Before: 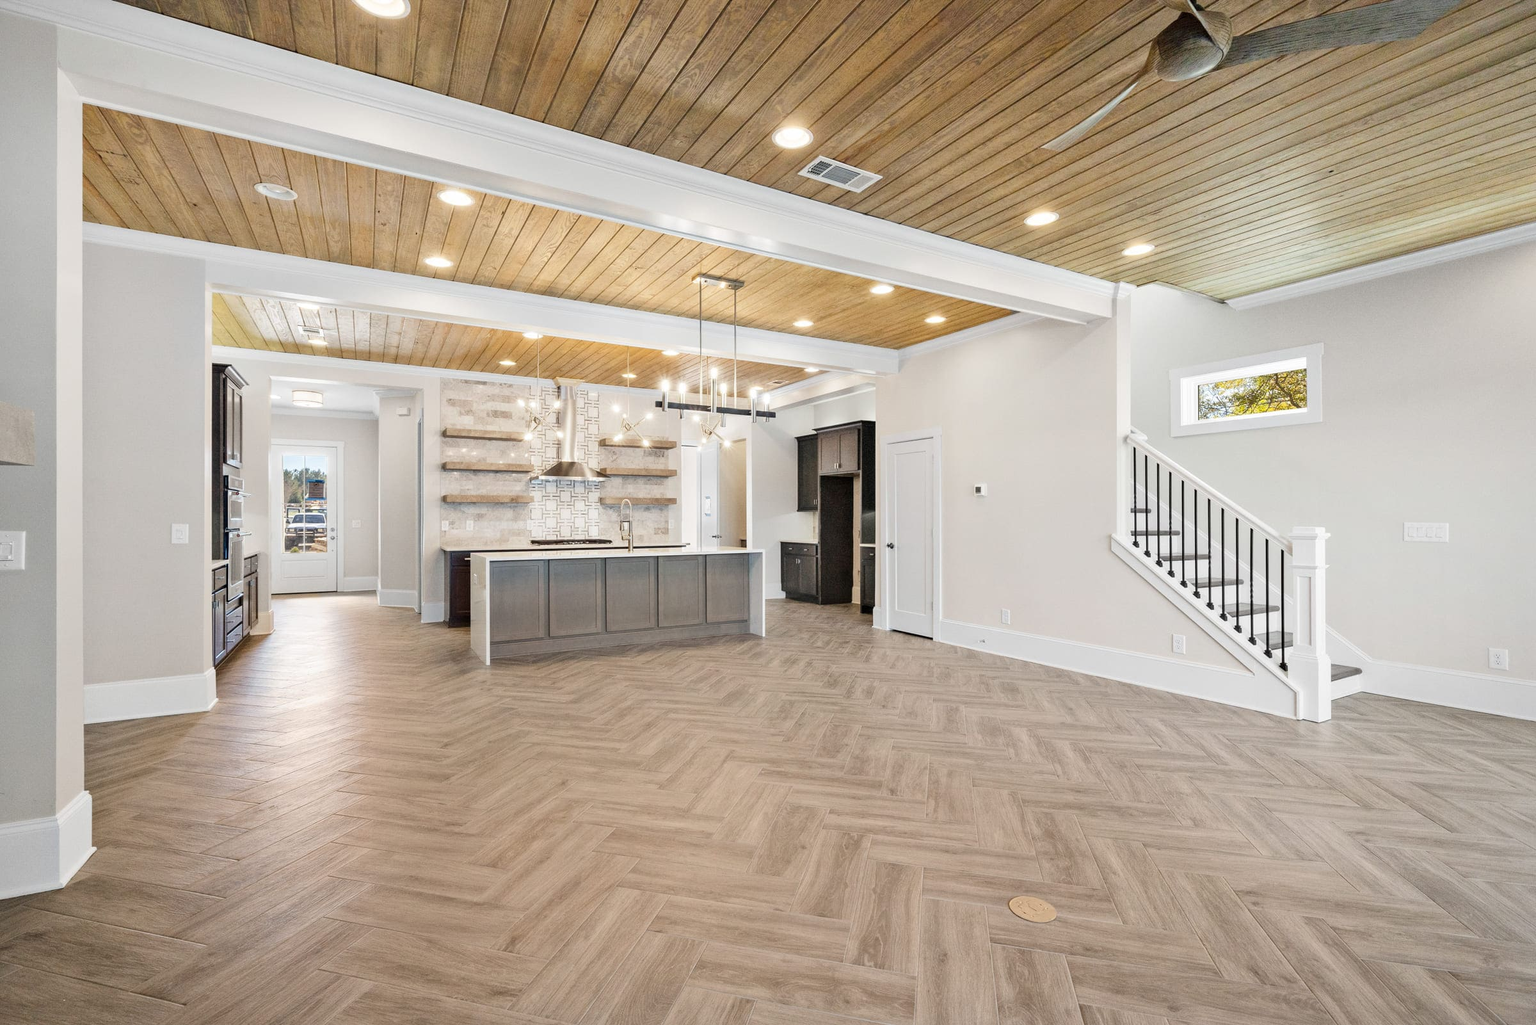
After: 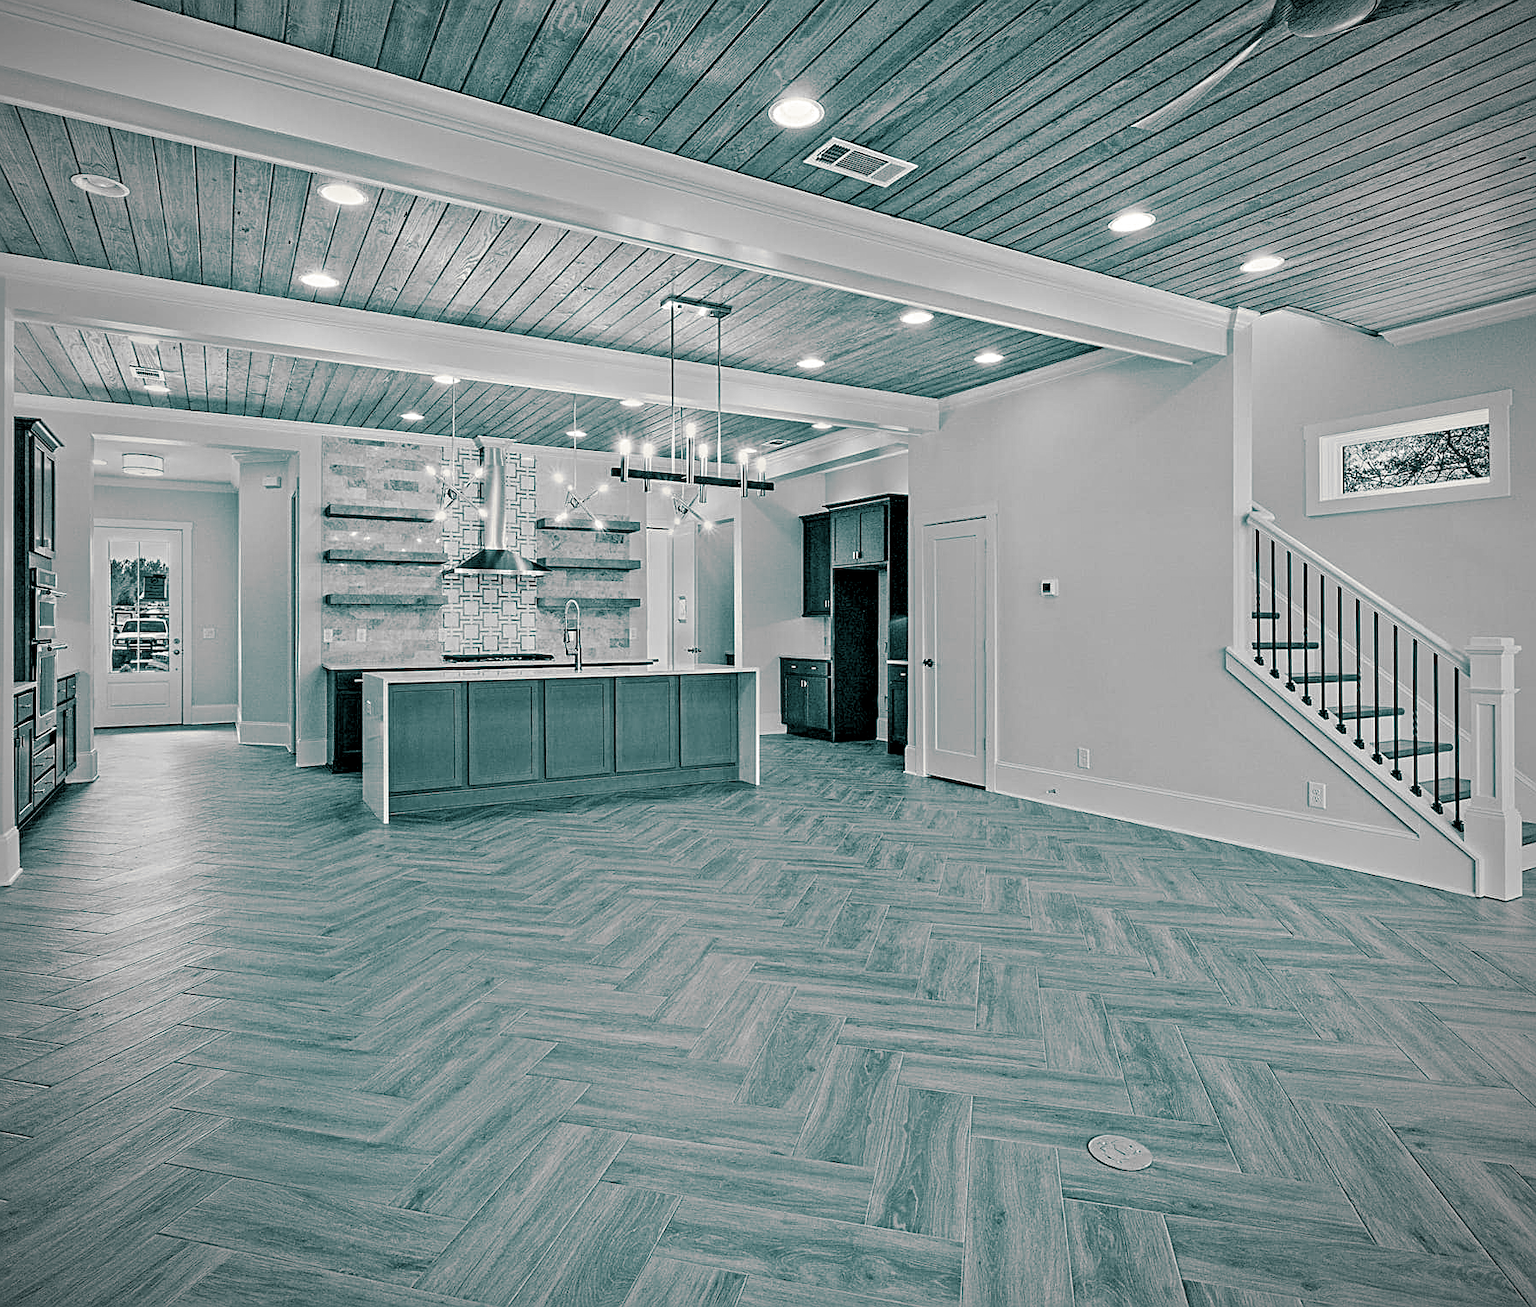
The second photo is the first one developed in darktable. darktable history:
exposure: black level correction 0.007, exposure 0.159 EV, compensate highlight preservation false
color balance rgb: linear chroma grading › global chroma 15%, perceptual saturation grading › global saturation 30%
vignetting: fall-off radius 60.92%
contrast equalizer: octaves 7, y [[0.5, 0.542, 0.583, 0.625, 0.667, 0.708], [0.5 ×6], [0.5 ×6], [0 ×6], [0 ×6]]
sharpen: on, module defaults
crop and rotate: left 13.15%, top 5.251%, right 12.609%
monochrome: a 79.32, b 81.83, size 1.1
split-toning: shadows › hue 186.43°, highlights › hue 49.29°, compress 30.29%
